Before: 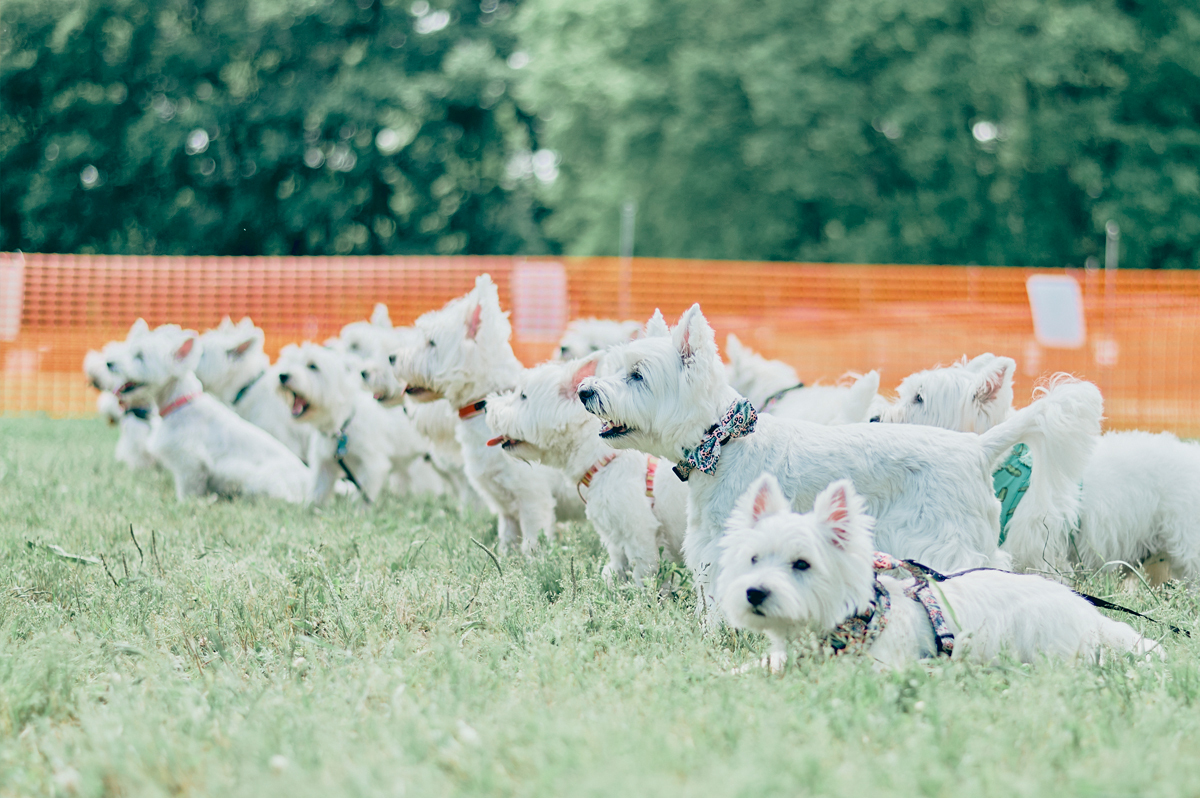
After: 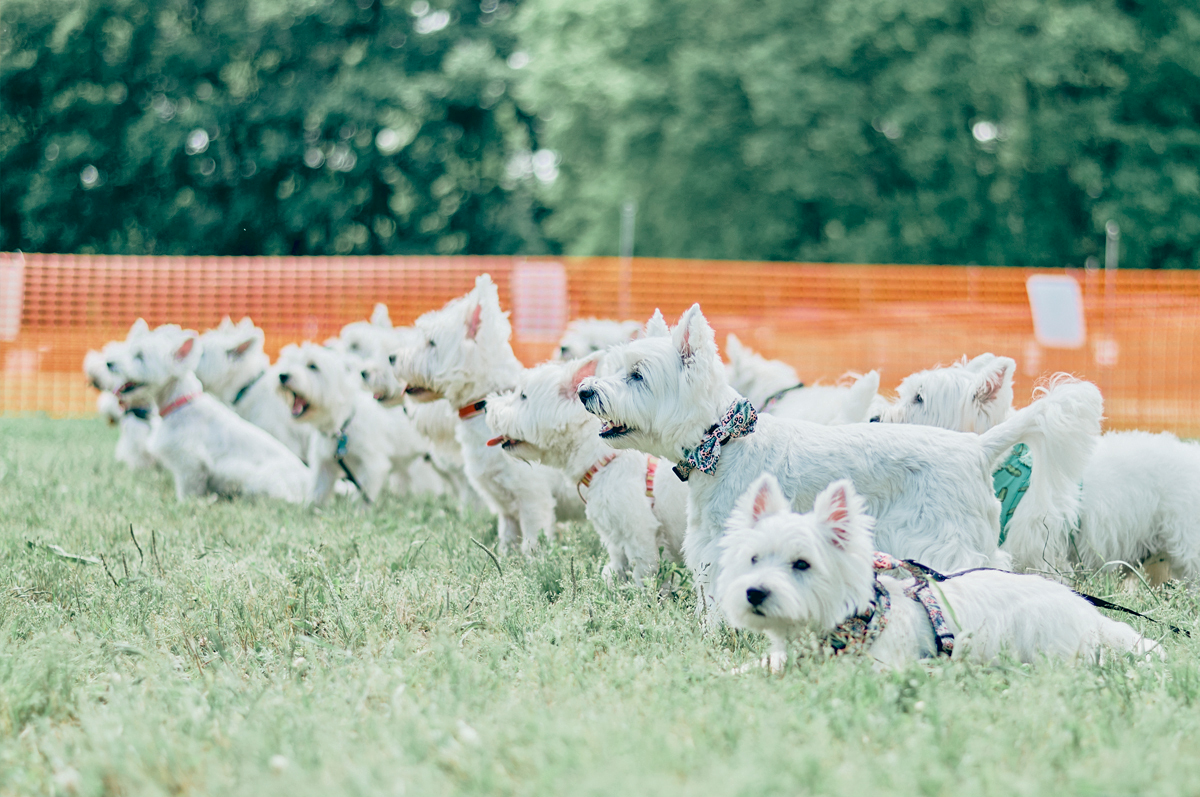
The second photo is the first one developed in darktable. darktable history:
local contrast: highlights 100%, shadows 100%, detail 120%, midtone range 0.2
crop: bottom 0.071%
